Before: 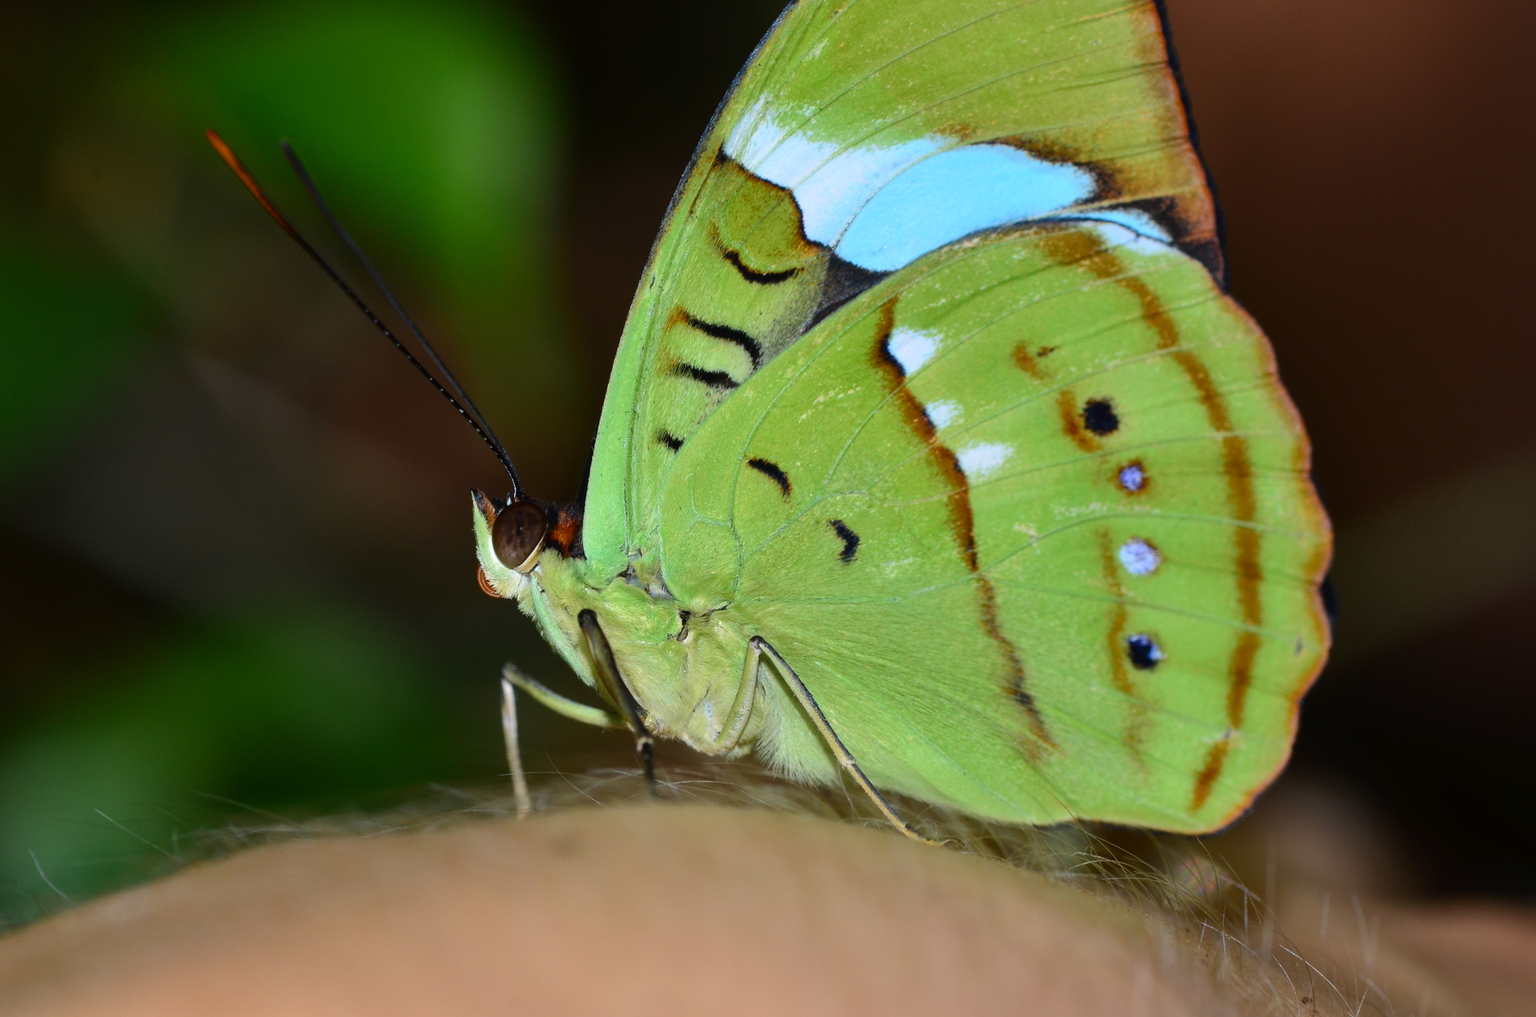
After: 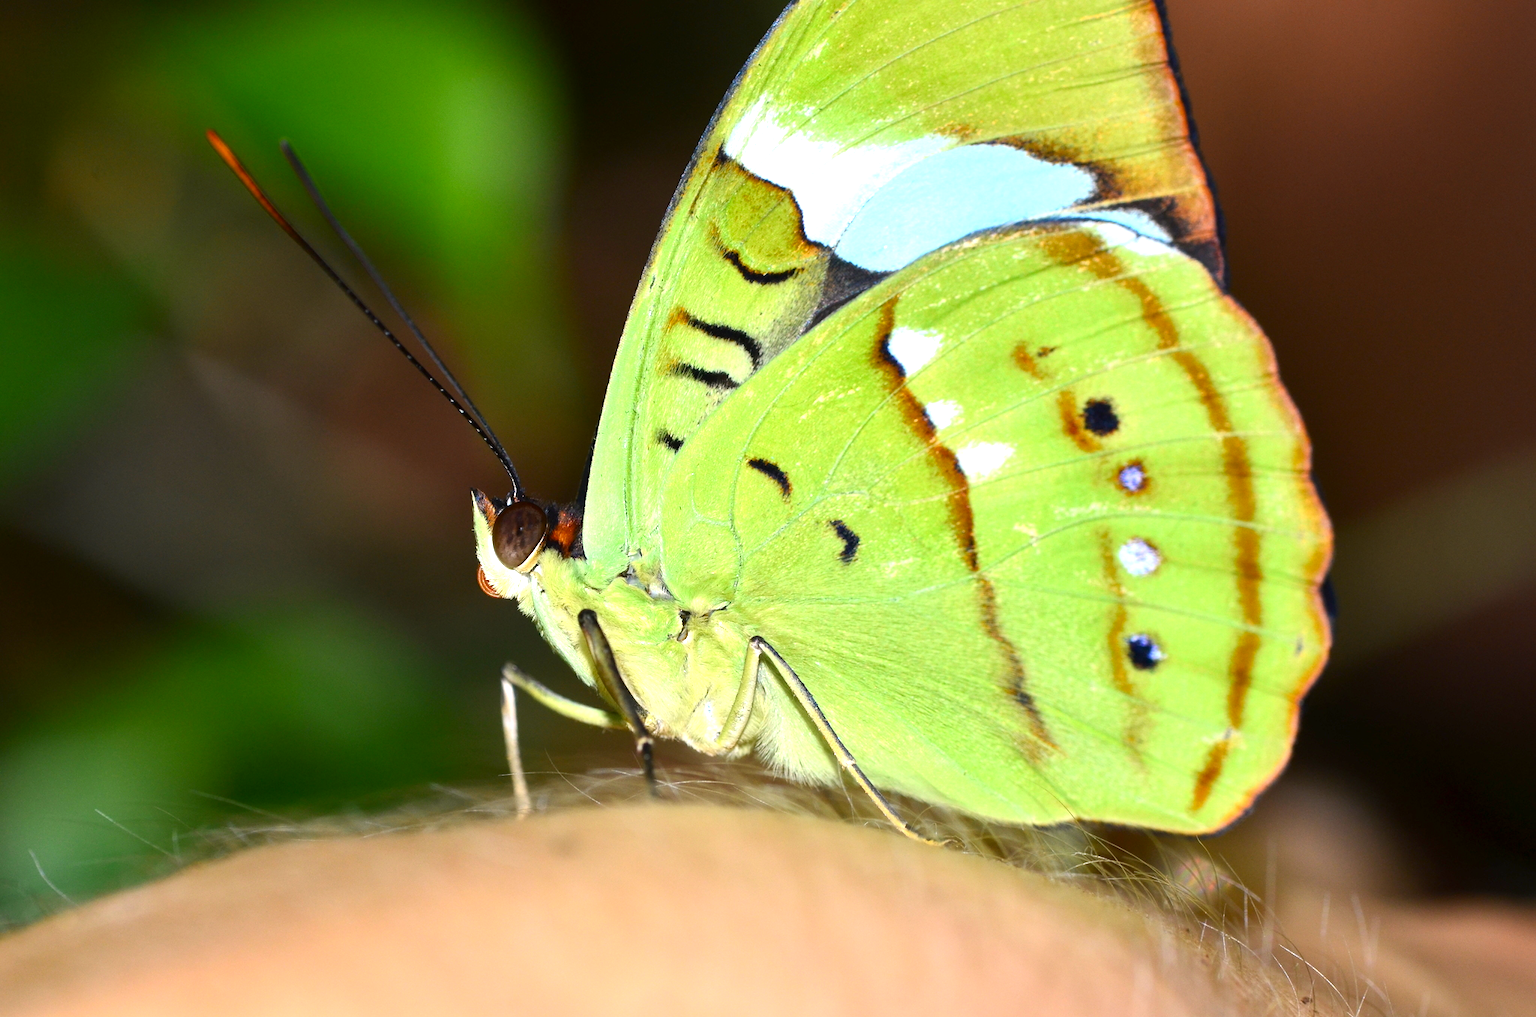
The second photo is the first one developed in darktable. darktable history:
exposure: black level correction 0.001, exposure 1.129 EV, compensate highlight preservation false
color correction: highlights a* 3.76, highlights b* 5.07
